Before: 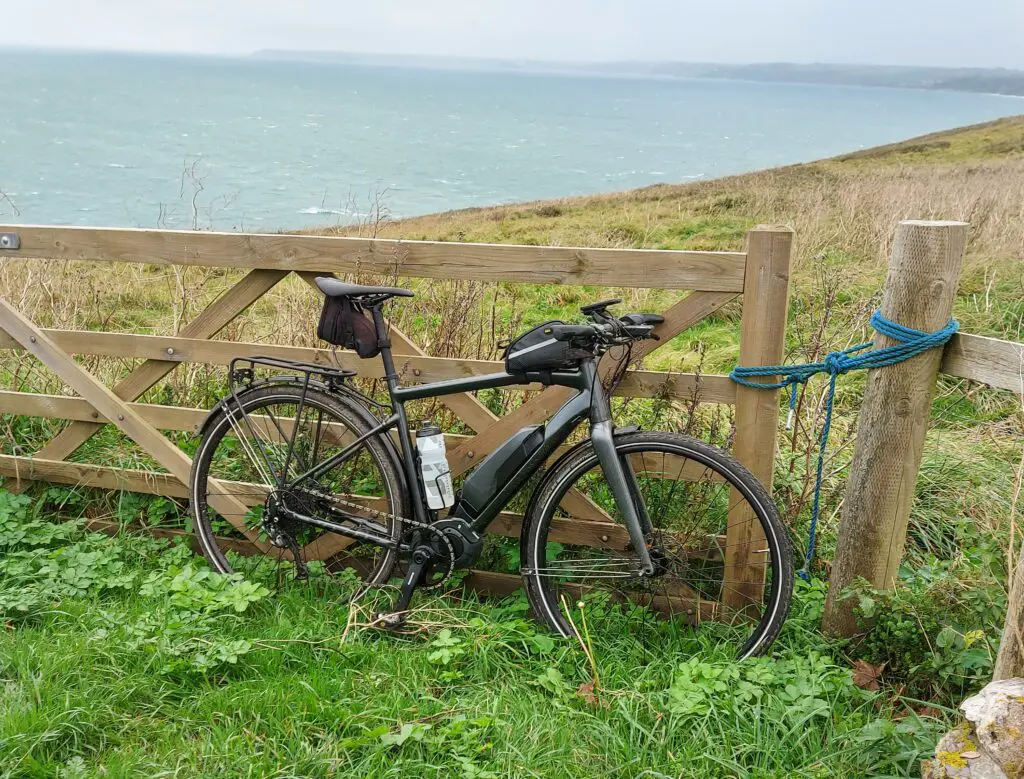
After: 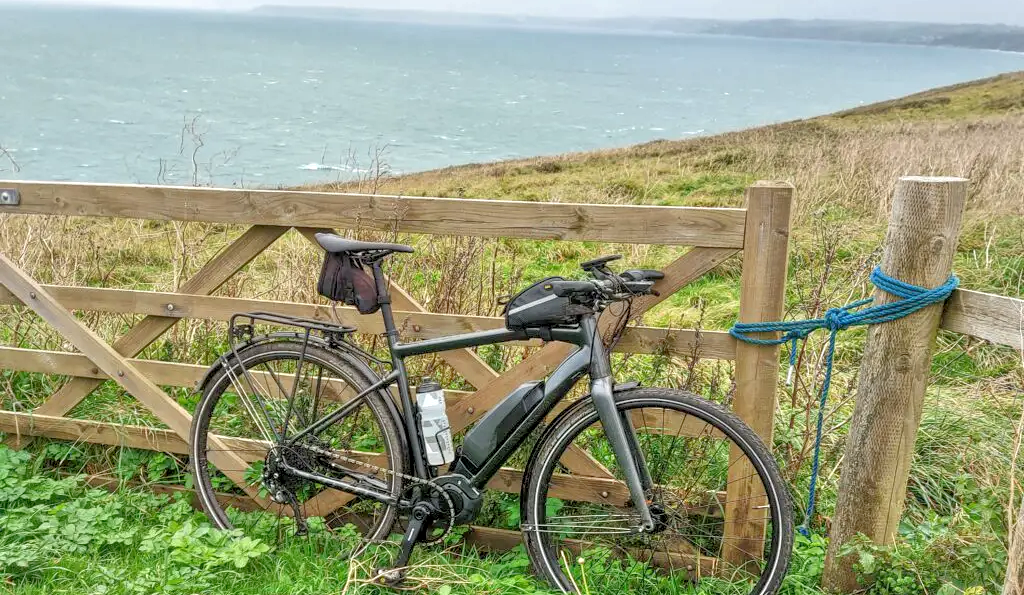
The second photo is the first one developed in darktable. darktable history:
local contrast: highlights 99%, shadows 90%, detail 160%, midtone range 0.2
crop: top 5.704%, bottom 17.83%
tone equalizer: -7 EV 0.149 EV, -6 EV 0.634 EV, -5 EV 1.19 EV, -4 EV 1.33 EV, -3 EV 1.13 EV, -2 EV 0.6 EV, -1 EV 0.164 EV
